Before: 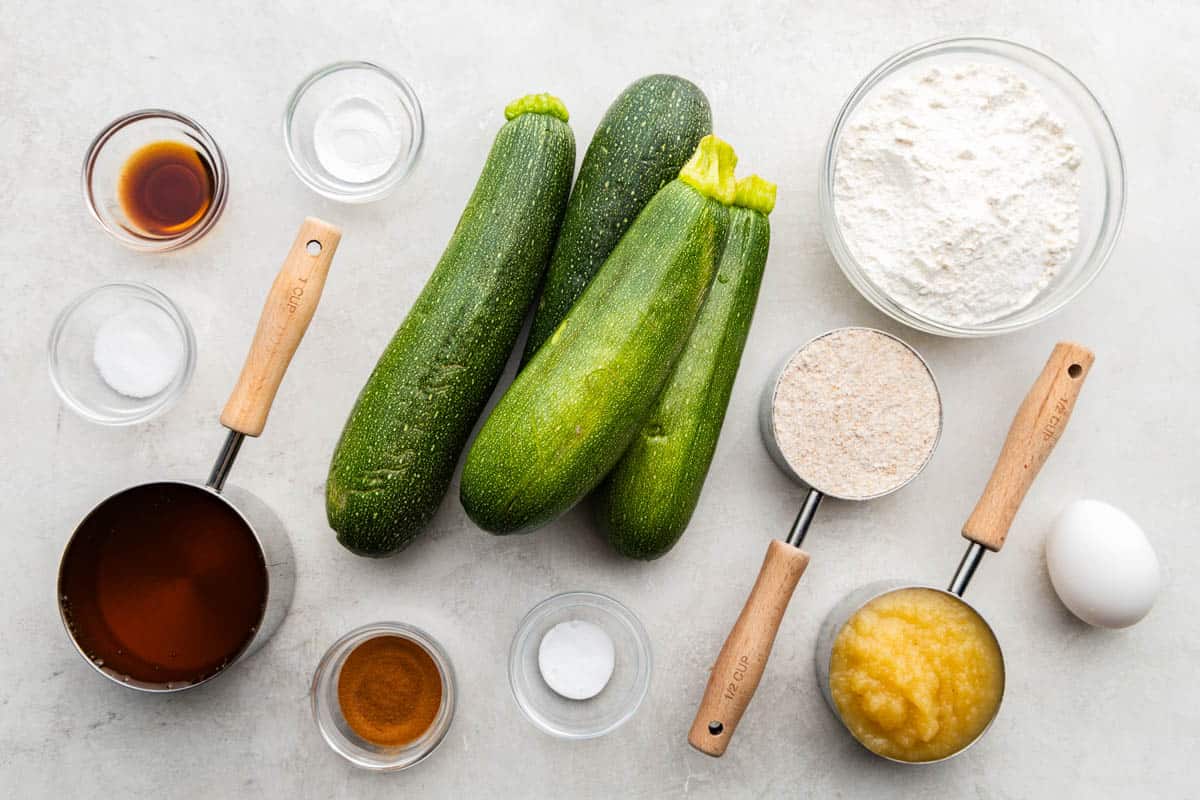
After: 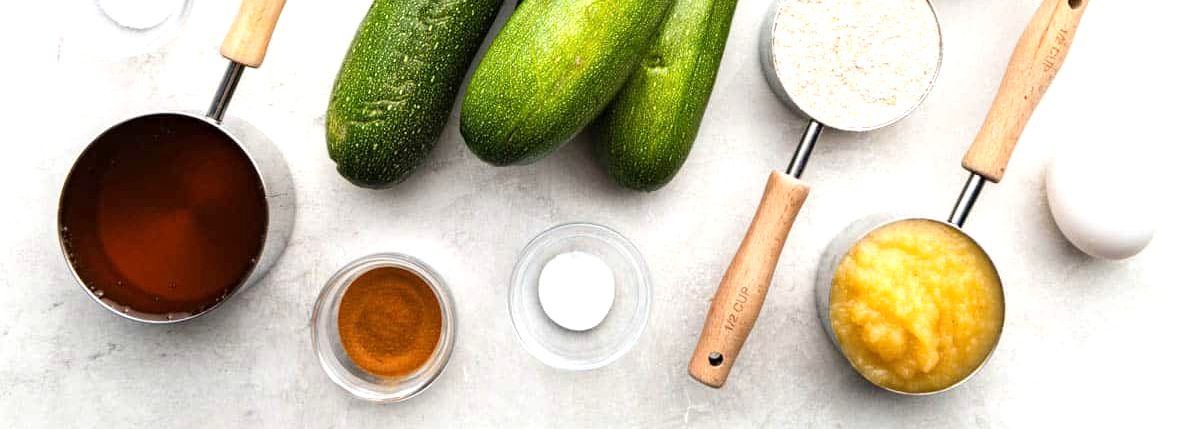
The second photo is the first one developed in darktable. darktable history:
tone curve: curves: ch0 [(0, 0) (0.003, 0.003) (0.011, 0.011) (0.025, 0.024) (0.044, 0.044) (0.069, 0.068) (0.1, 0.098) (0.136, 0.133) (0.177, 0.174) (0.224, 0.22) (0.277, 0.272) (0.335, 0.329) (0.399, 0.392) (0.468, 0.46) (0.543, 0.546) (0.623, 0.626) (0.709, 0.711) (0.801, 0.802) (0.898, 0.898) (1, 1)], color space Lab, independent channels, preserve colors none
crop and rotate: top 46.265%, right 0.013%
exposure: exposure 0.639 EV, compensate highlight preservation false
